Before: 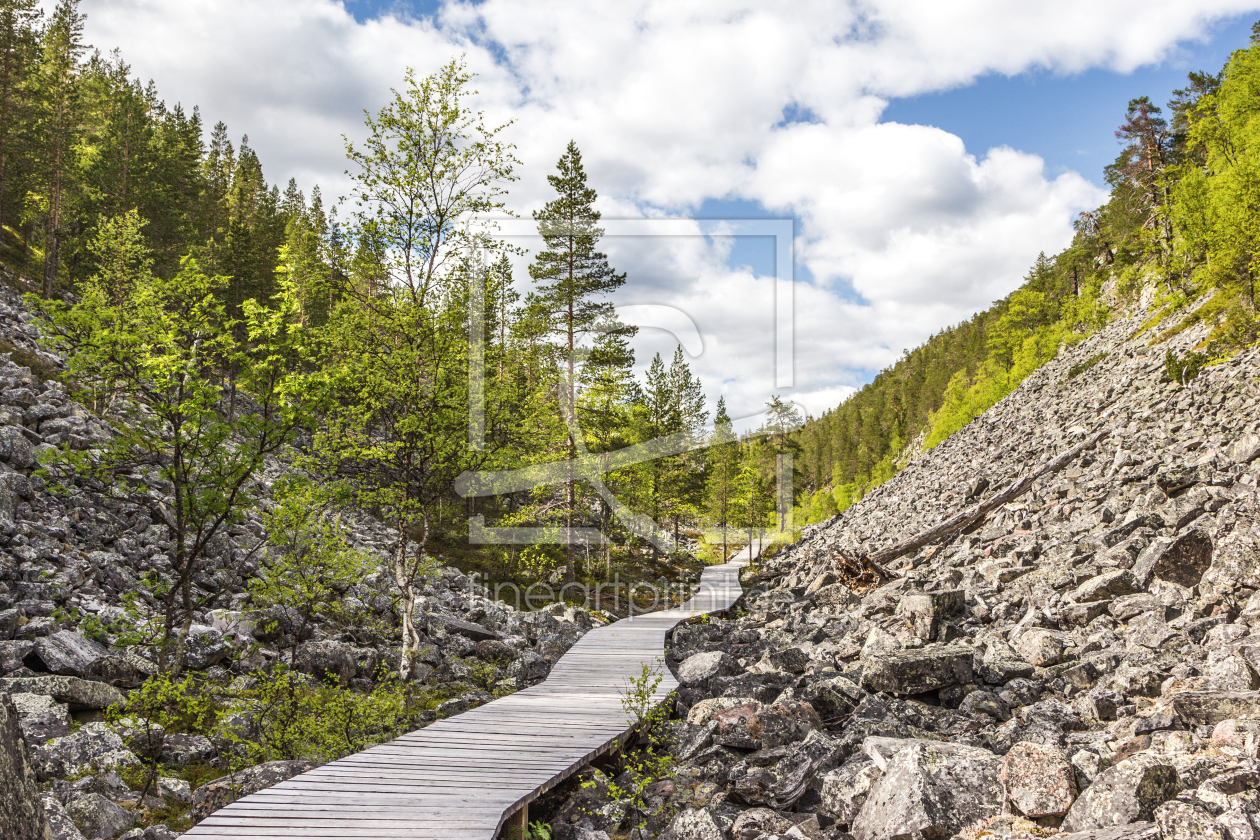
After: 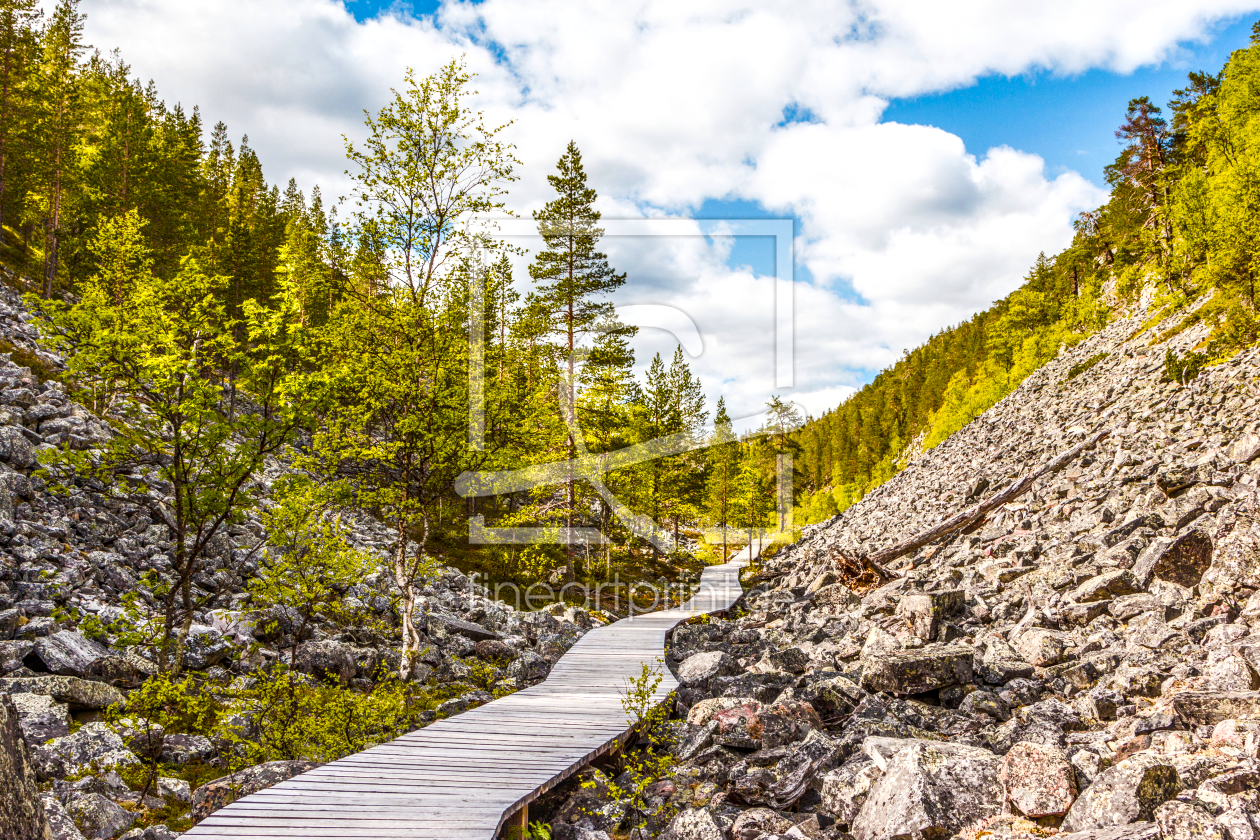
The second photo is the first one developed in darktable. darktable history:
color balance rgb: linear chroma grading › global chroma 14.871%, perceptual saturation grading › global saturation 55.813%, perceptual saturation grading › highlights -50.415%, perceptual saturation grading › mid-tones 39.378%, perceptual saturation grading › shadows 30.694%, hue shift -9.01°
local contrast: detail 130%
contrast brightness saturation: contrast 0.15, brightness 0.051
